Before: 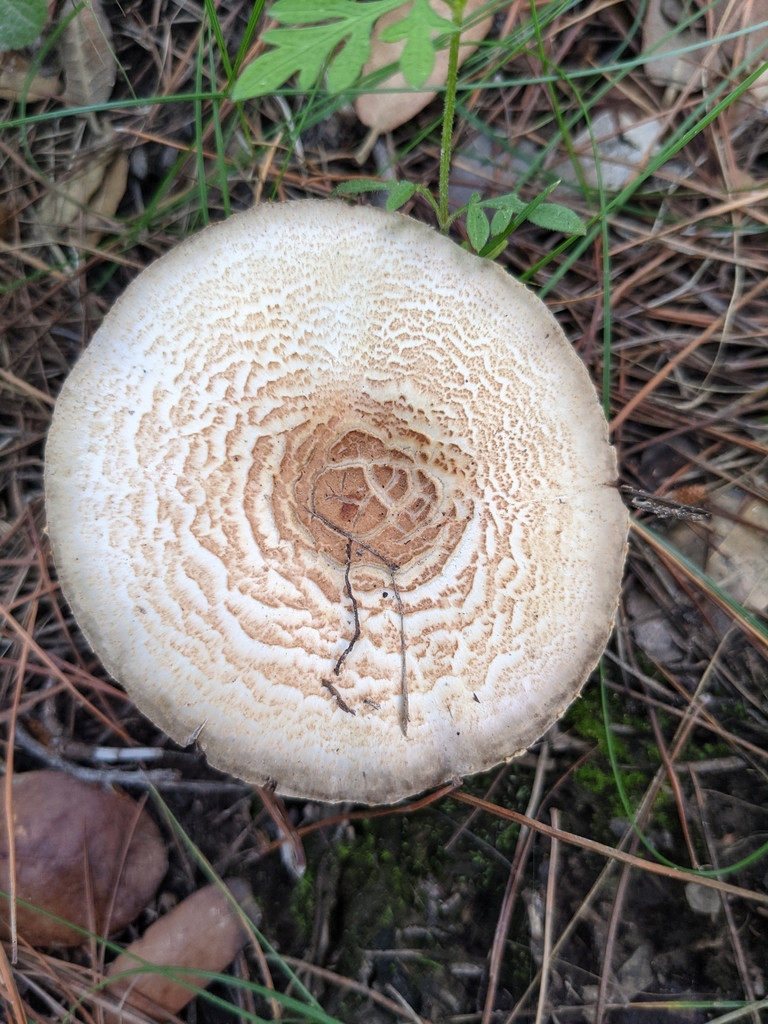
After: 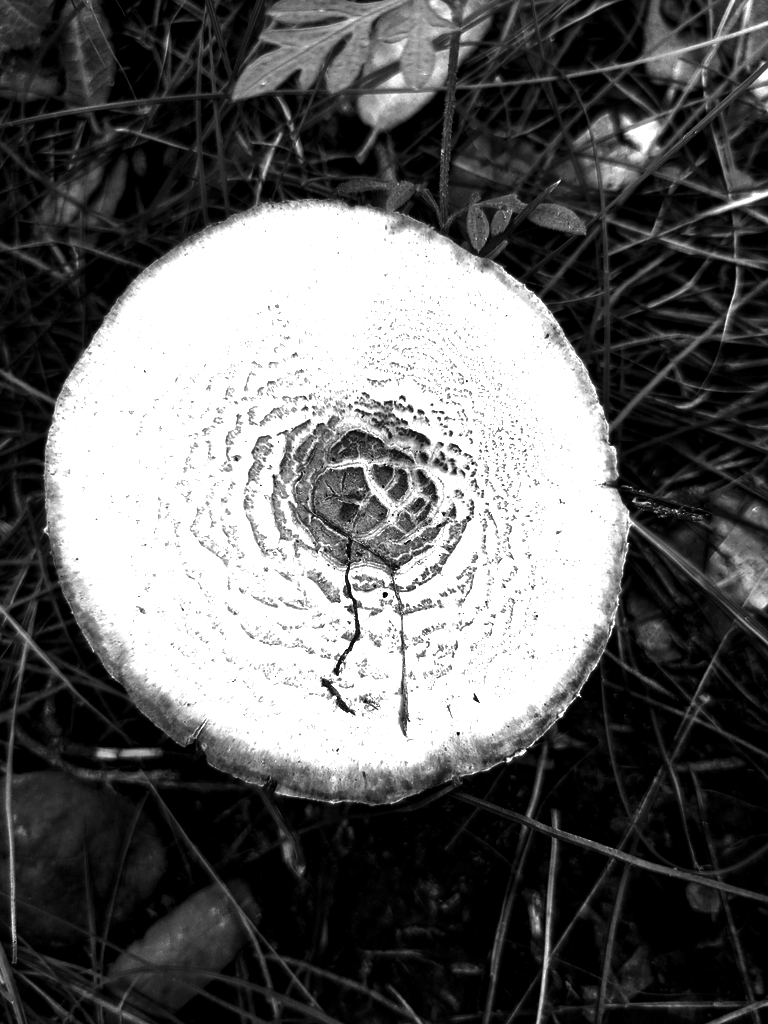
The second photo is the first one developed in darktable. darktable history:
contrast brightness saturation: contrast 0.02, brightness -1, saturation -1
local contrast: mode bilateral grid, contrast 20, coarseness 50, detail 120%, midtone range 0.2
color balance rgb: linear chroma grading › global chroma 25%, perceptual saturation grading › global saturation 40%, perceptual brilliance grading › global brilliance 30%, global vibrance 40%
